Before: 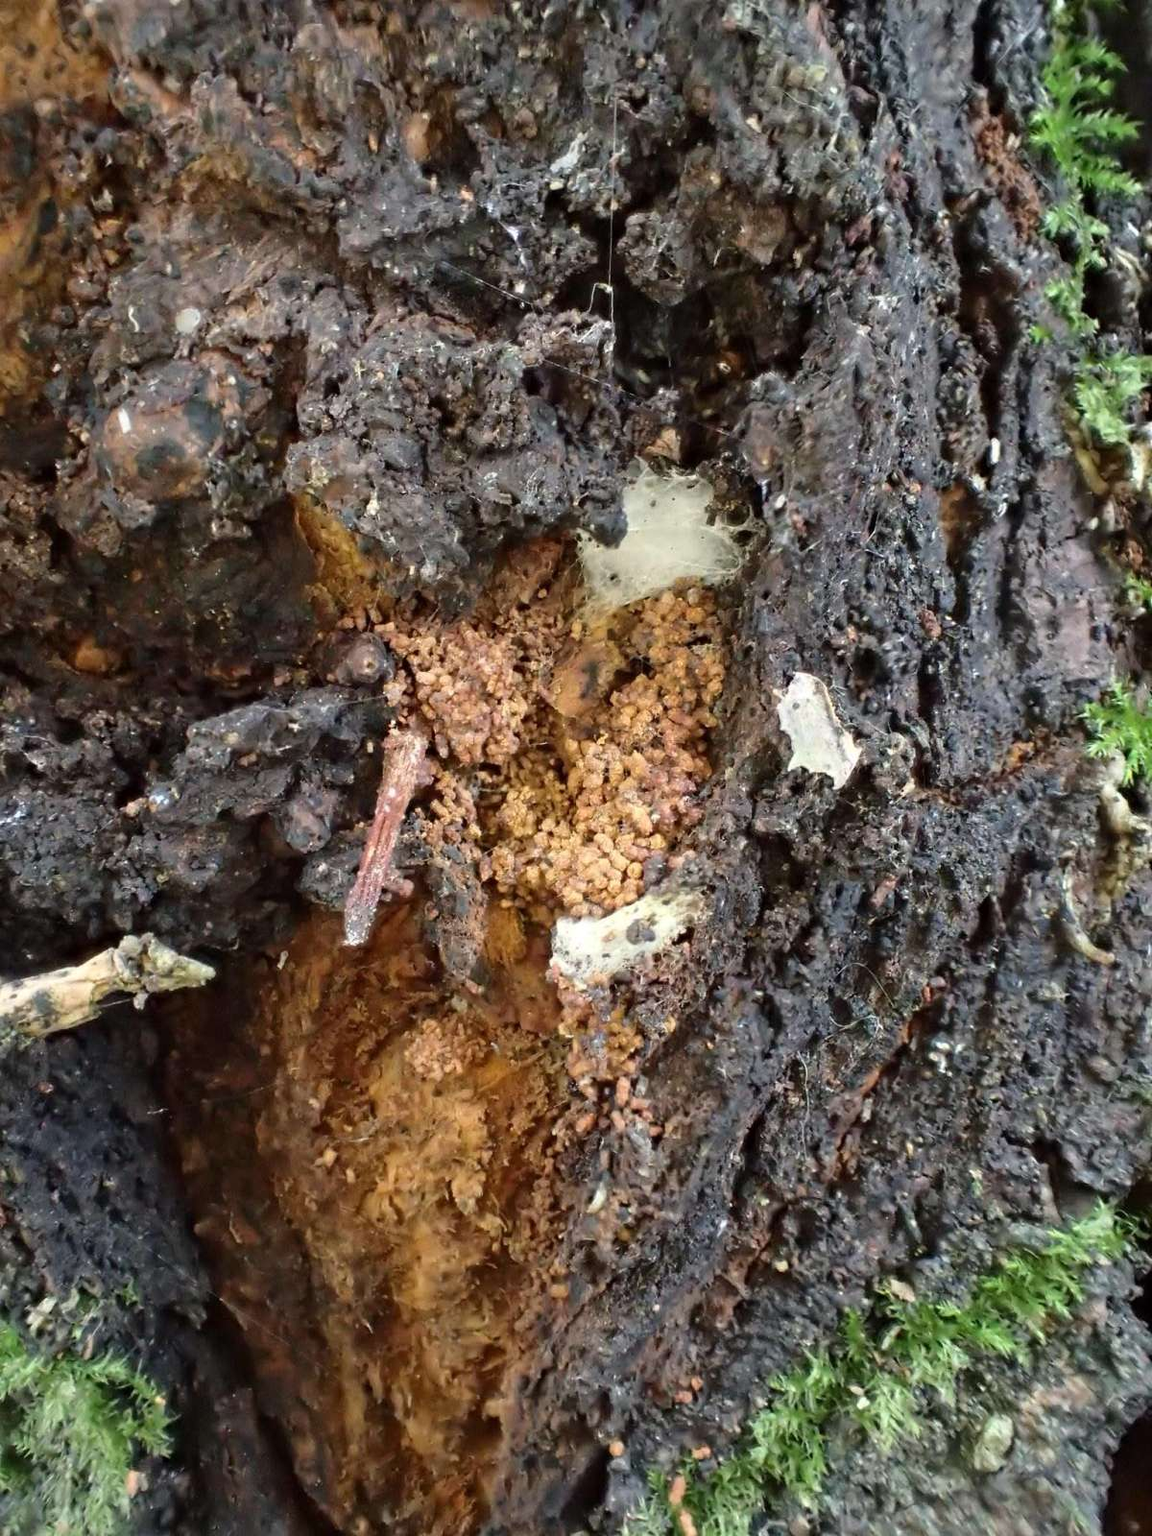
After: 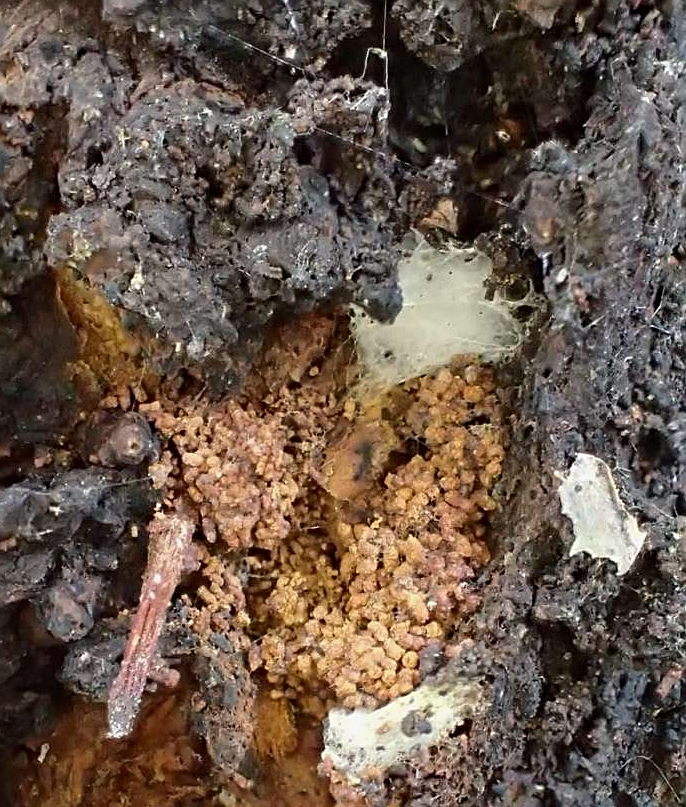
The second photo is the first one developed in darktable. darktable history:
shadows and highlights: shadows -20, white point adjustment -2, highlights -35
sharpen: on, module defaults
crop: left 20.932%, top 15.471%, right 21.848%, bottom 34.081%
